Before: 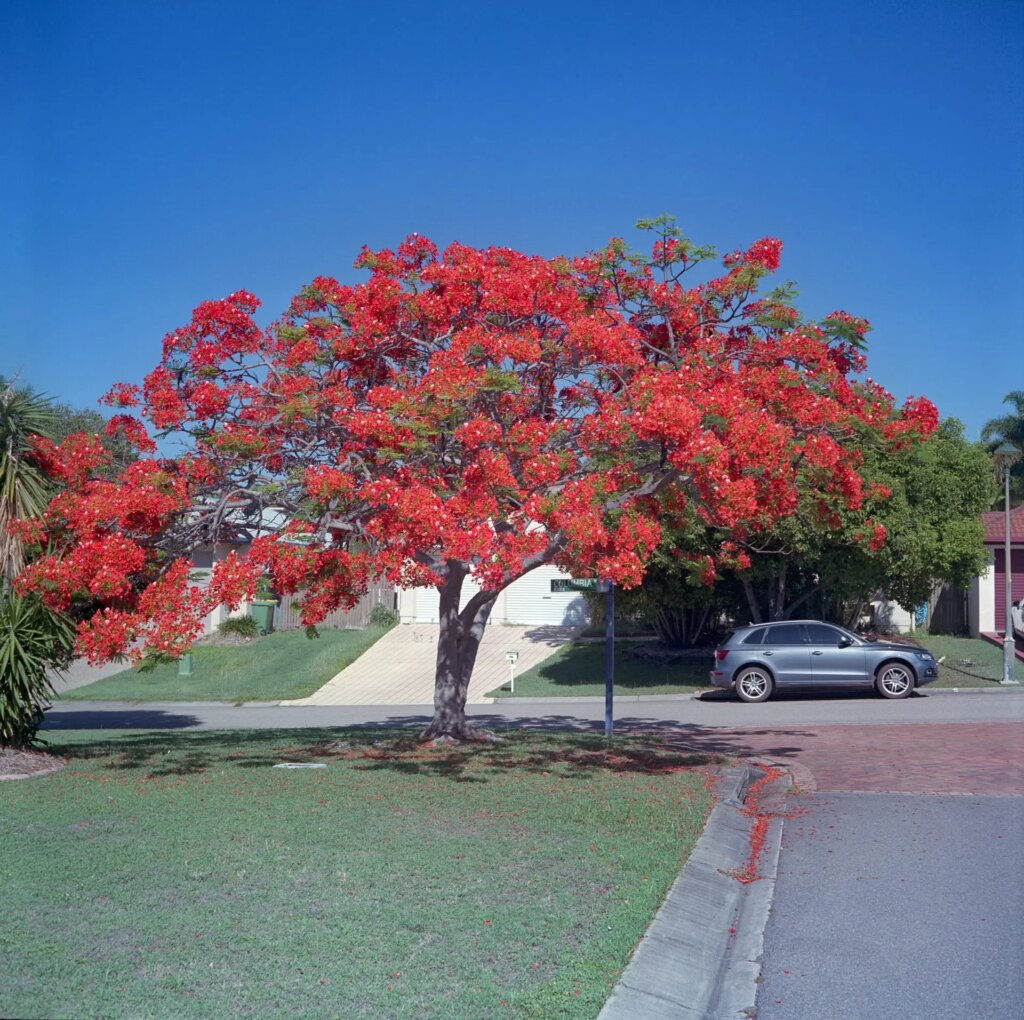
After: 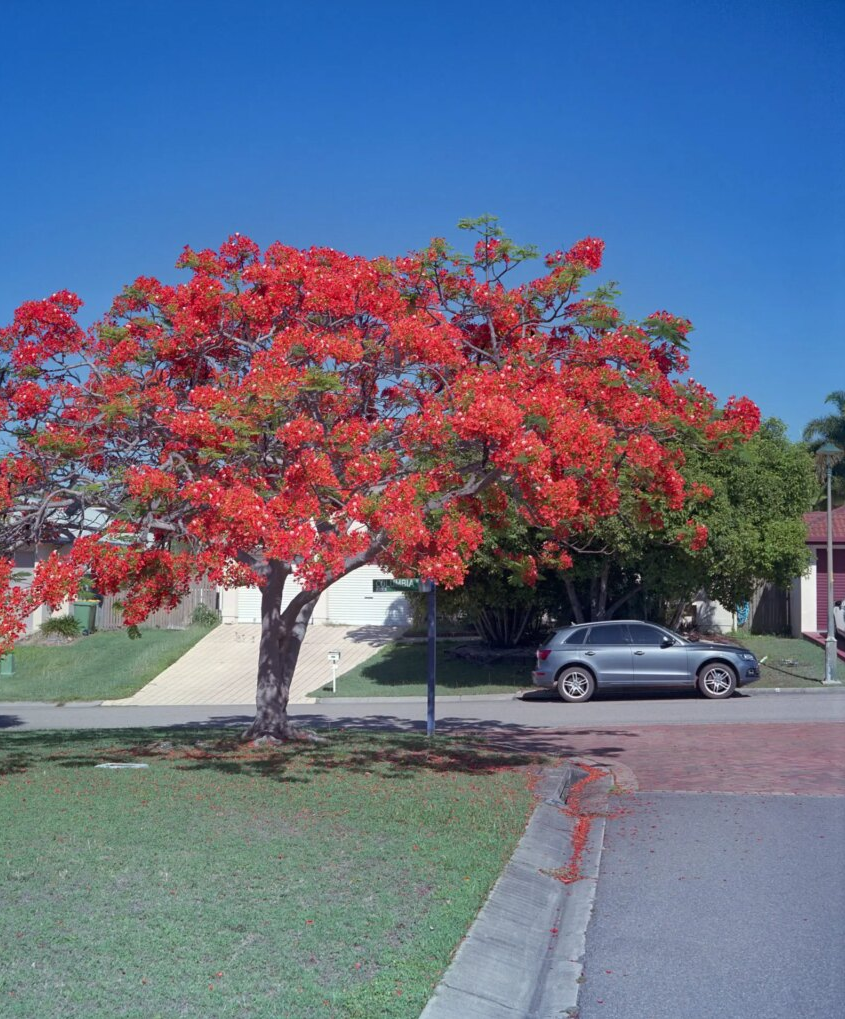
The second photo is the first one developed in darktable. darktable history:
crop: left 17.411%, bottom 0.044%
